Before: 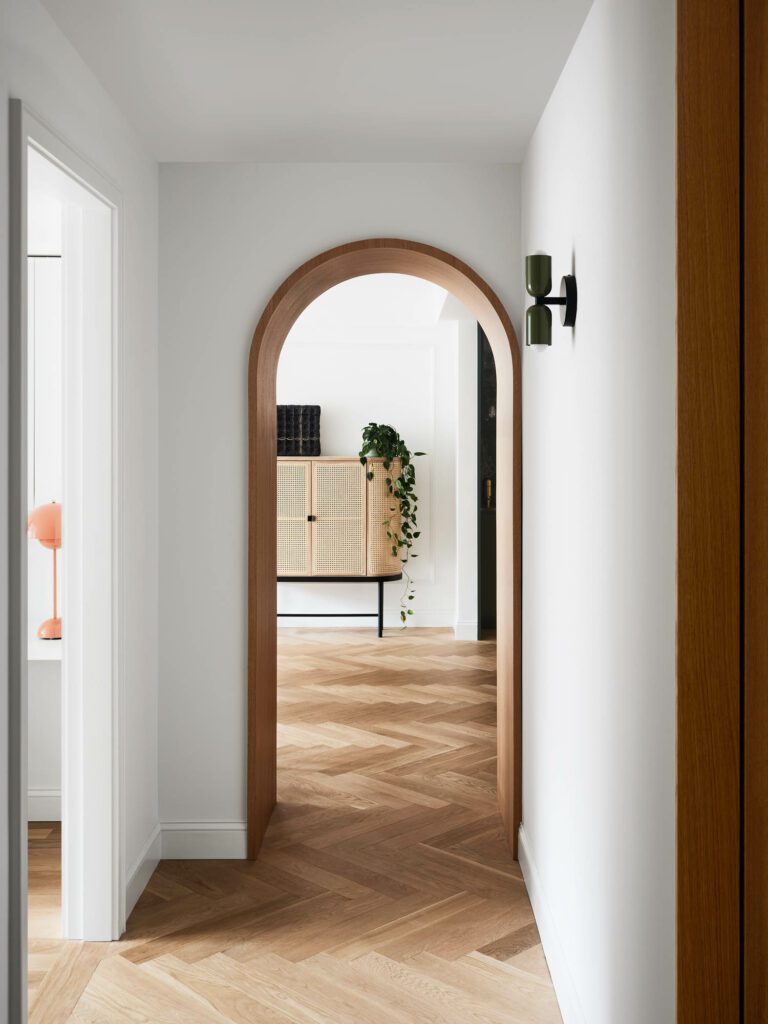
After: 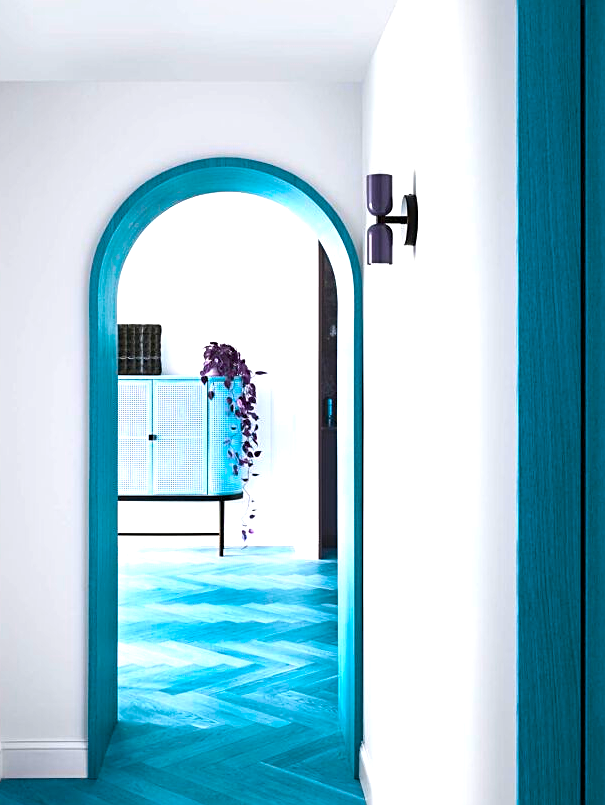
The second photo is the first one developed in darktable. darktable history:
crop and rotate: left 20.74%, top 7.912%, right 0.375%, bottom 13.378%
exposure: black level correction 0, exposure 0.9 EV, compensate highlight preservation false
sharpen: on, module defaults
color balance rgb: hue shift 180°, global vibrance 50%, contrast 0.32%
